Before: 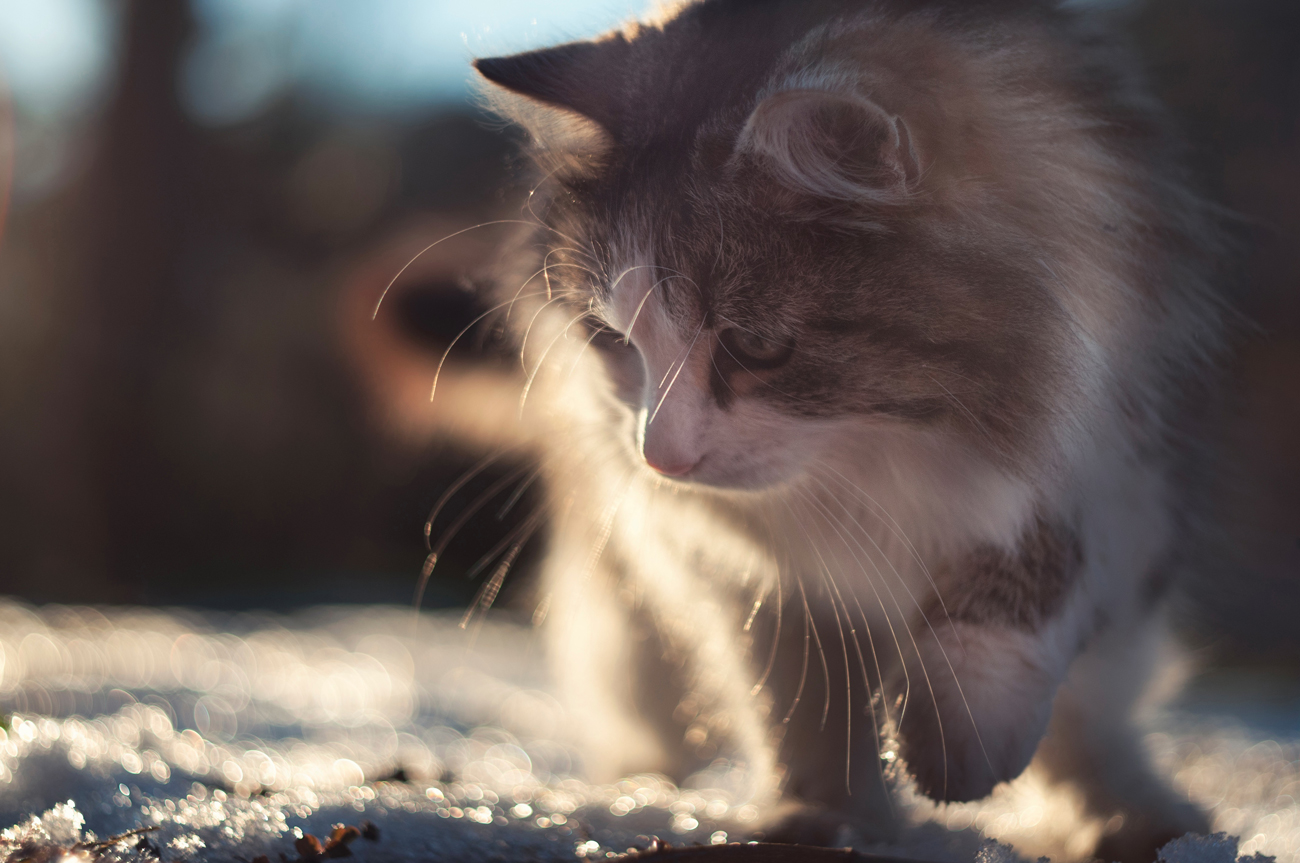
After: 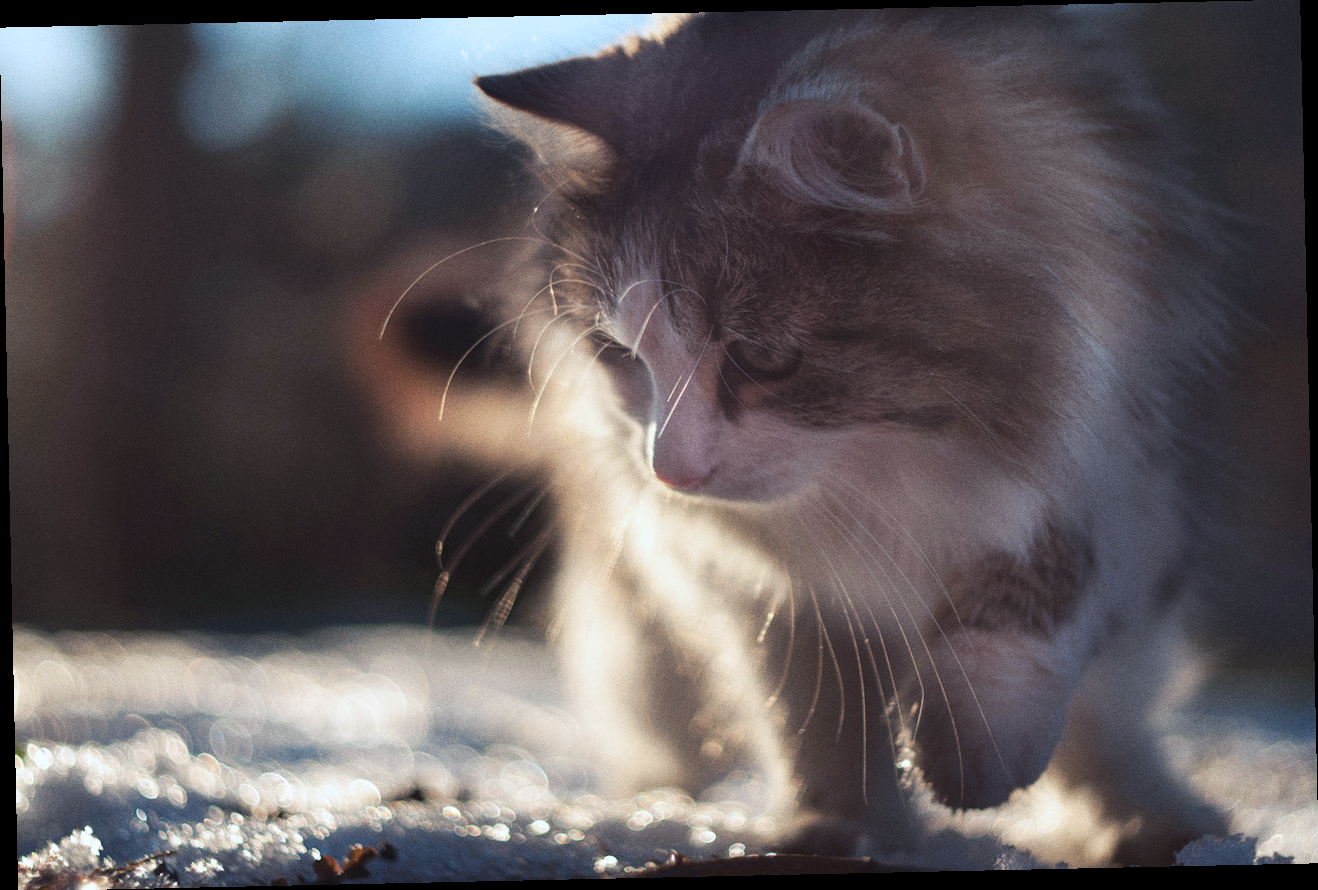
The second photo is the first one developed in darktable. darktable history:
white balance: red 0.954, blue 1.079
rotate and perspective: rotation -1.24°, automatic cropping off
grain: on, module defaults
